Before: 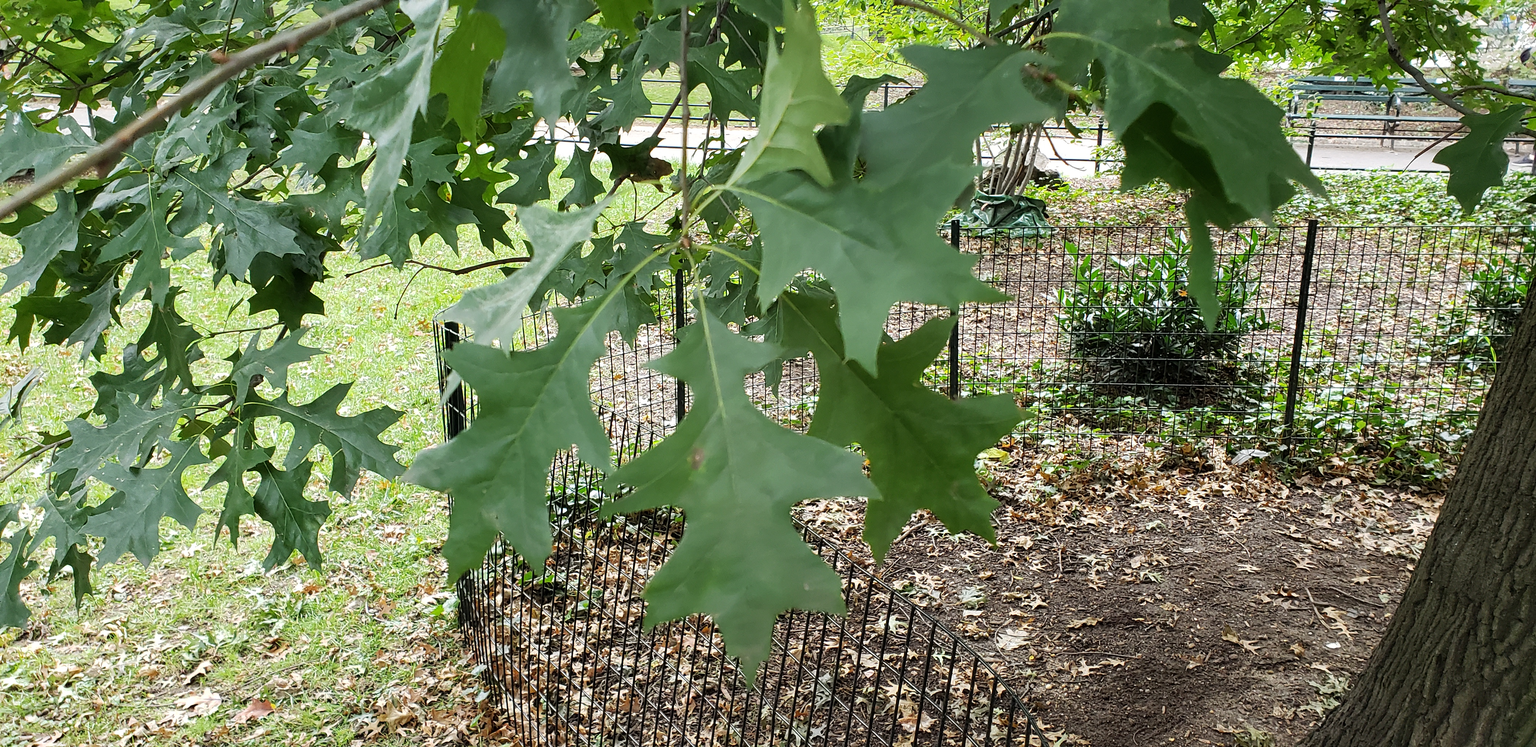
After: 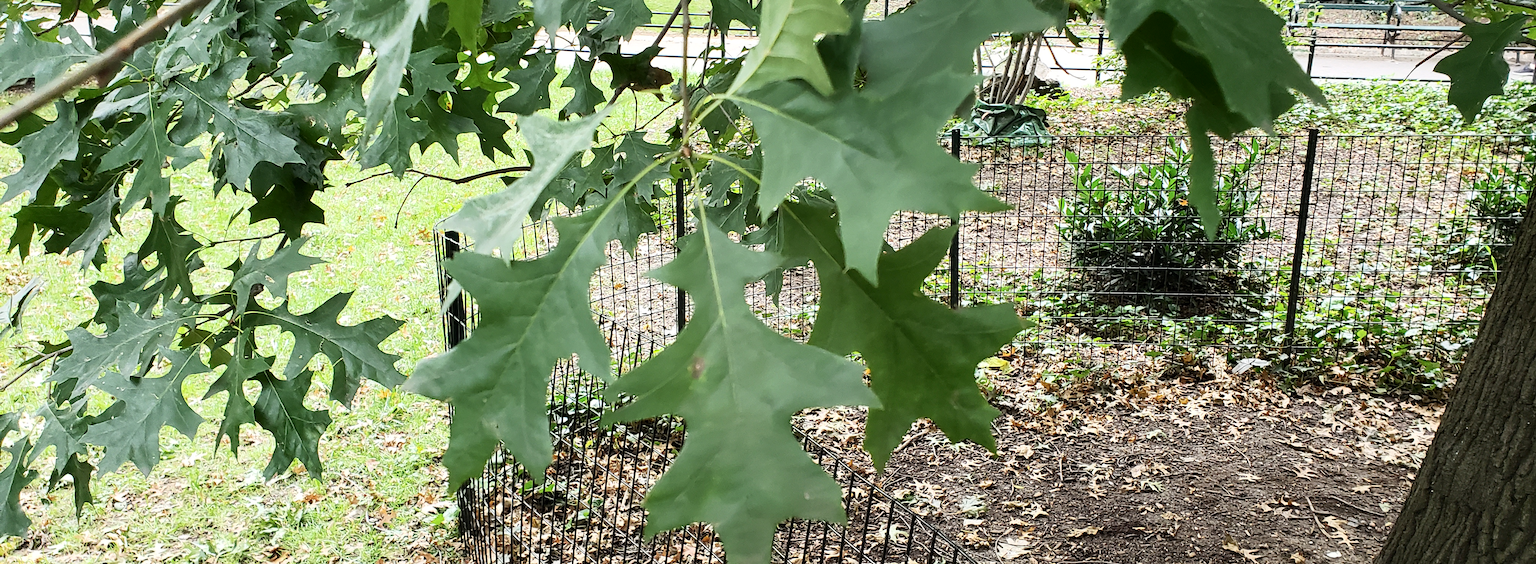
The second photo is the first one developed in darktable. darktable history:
tone equalizer: smoothing diameter 24.84%, edges refinement/feathering 9.42, preserve details guided filter
crop and rotate: top 12.267%, bottom 12.167%
contrast brightness saturation: contrast 0.241, brightness 0.094
